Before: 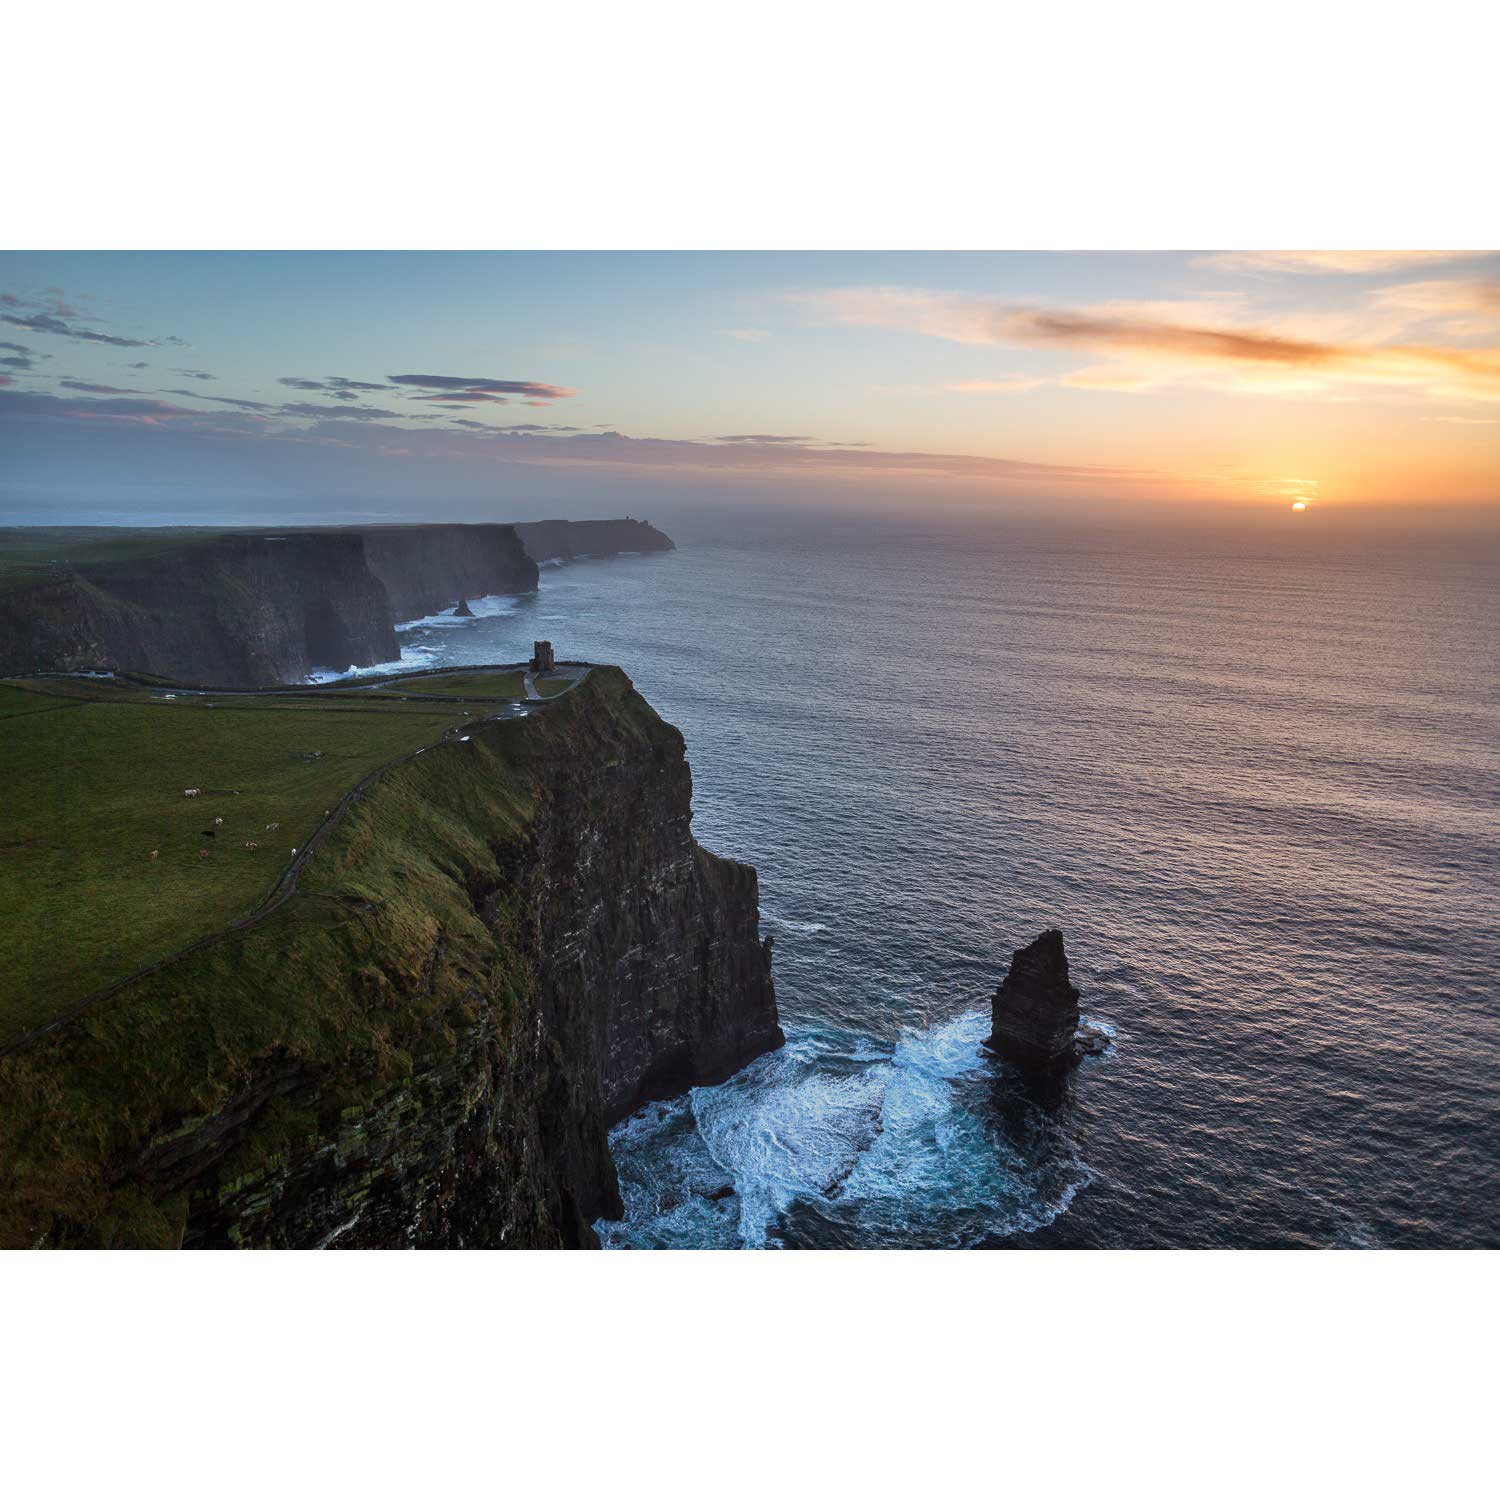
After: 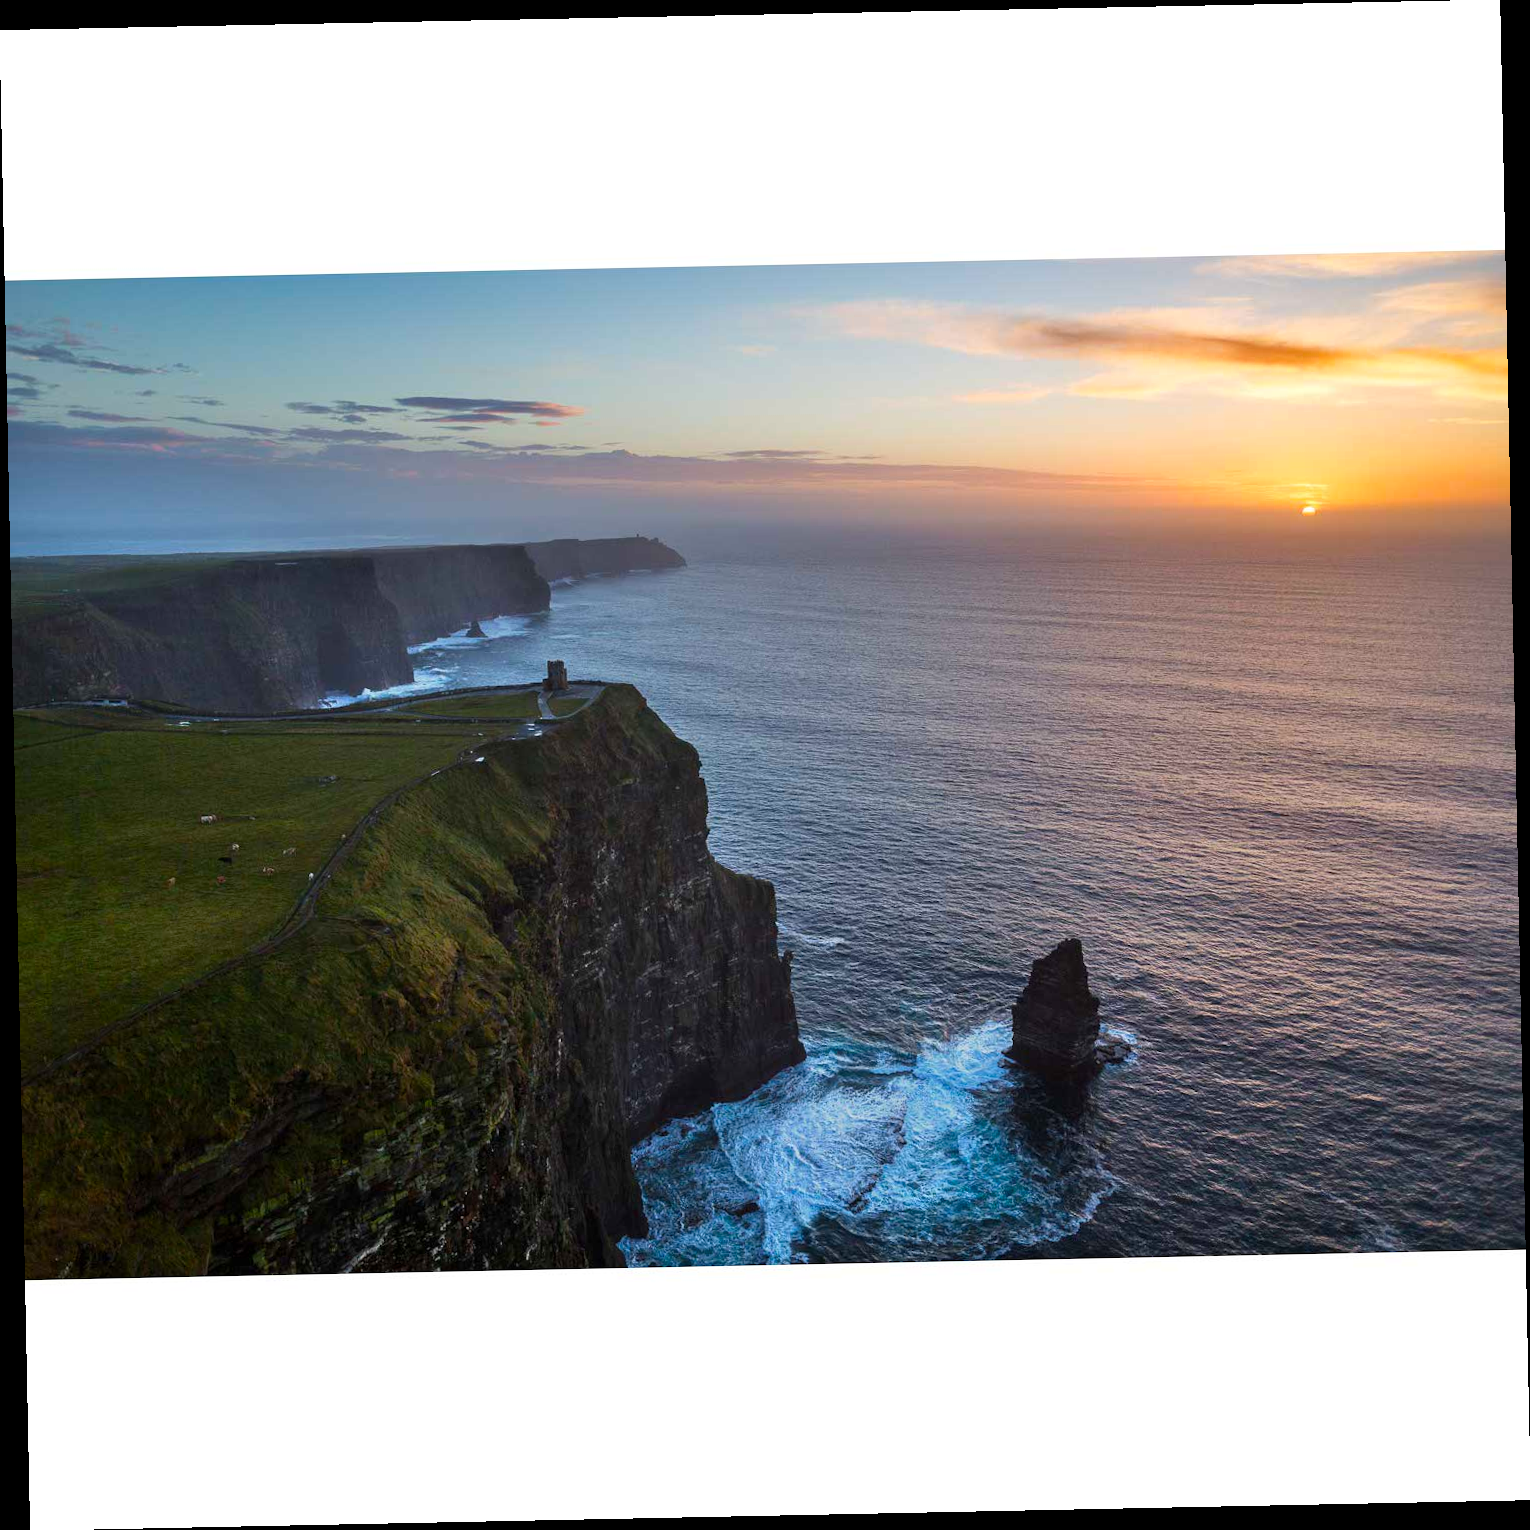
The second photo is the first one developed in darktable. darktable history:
color balance rgb: perceptual saturation grading › global saturation 30%, global vibrance 10%
rotate and perspective: rotation -1.17°, automatic cropping off
